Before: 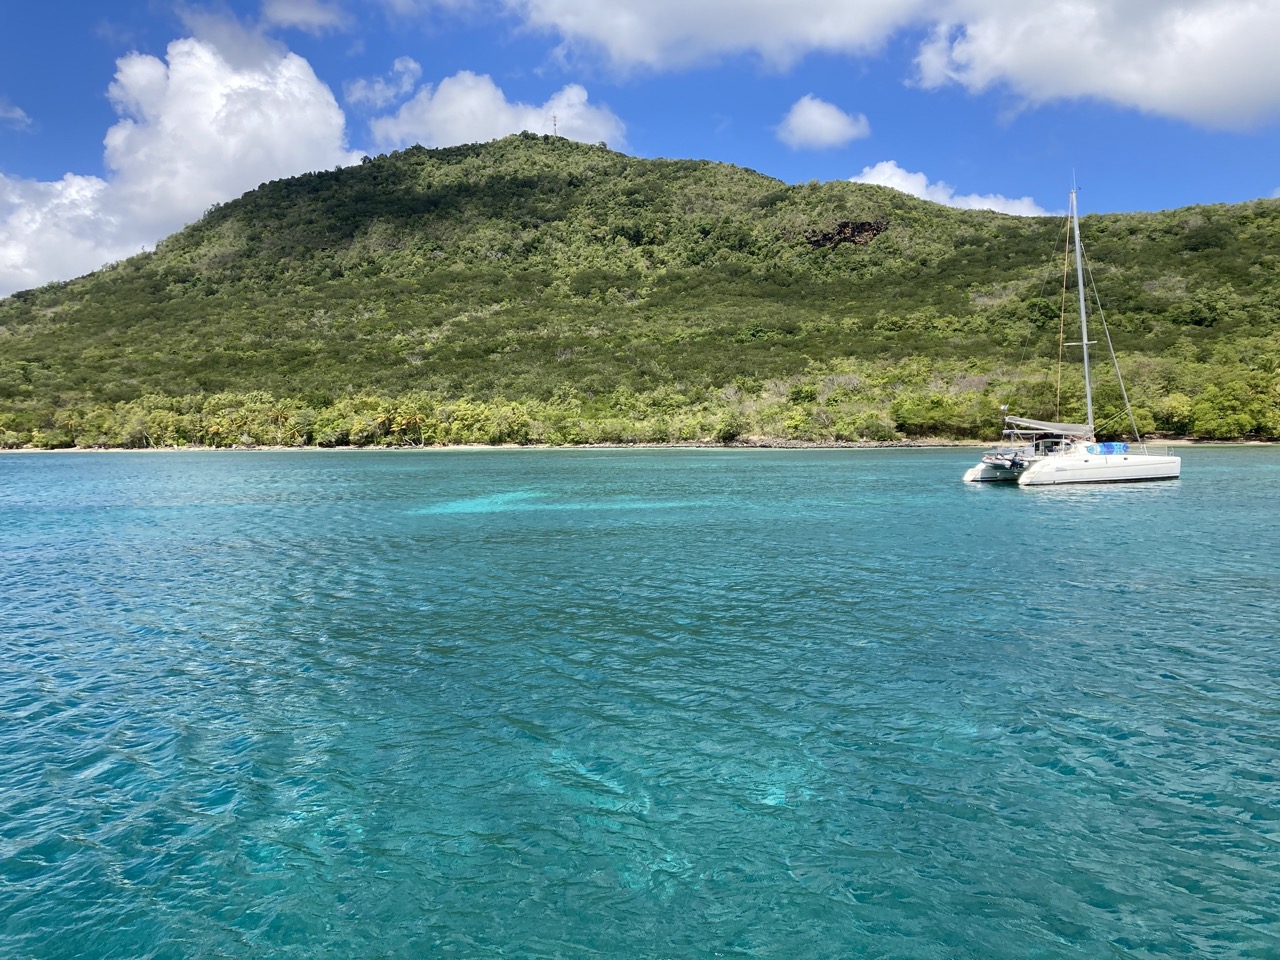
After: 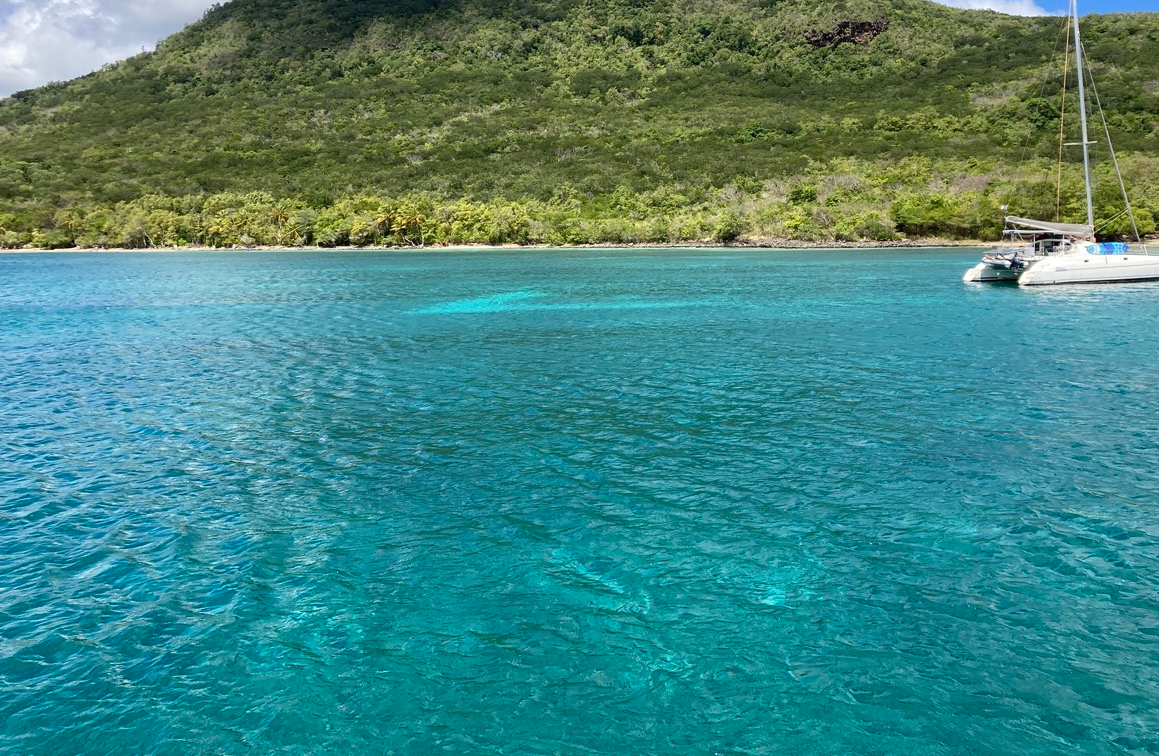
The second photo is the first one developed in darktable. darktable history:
crop: top 20.916%, right 9.437%, bottom 0.316%
tone equalizer: on, module defaults
